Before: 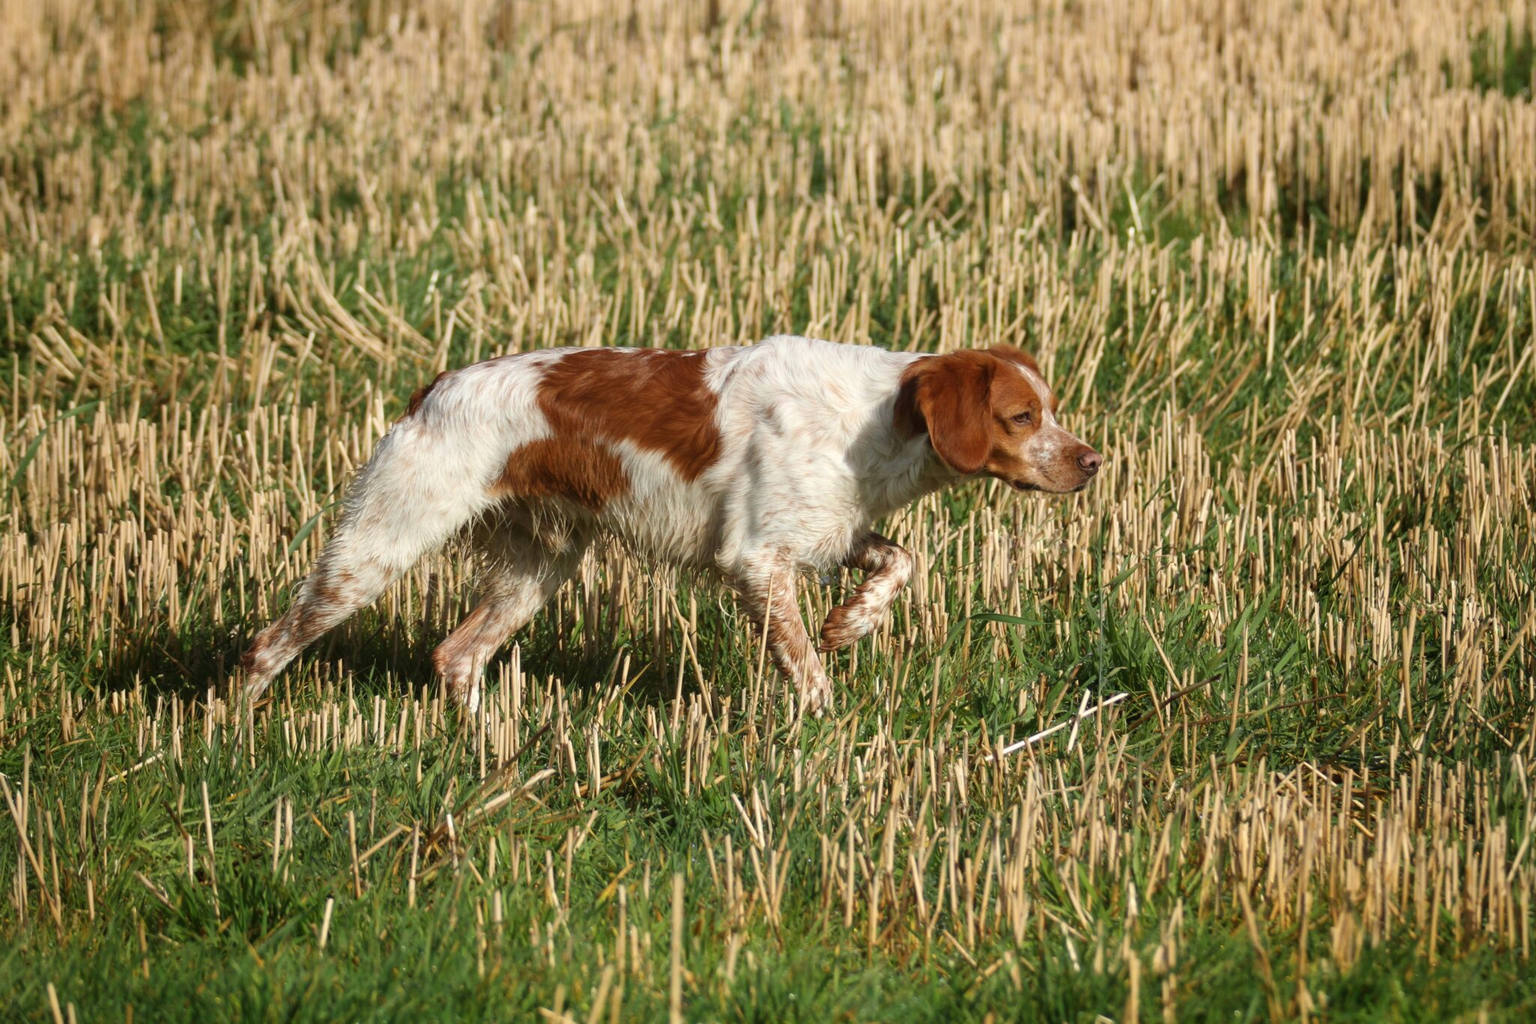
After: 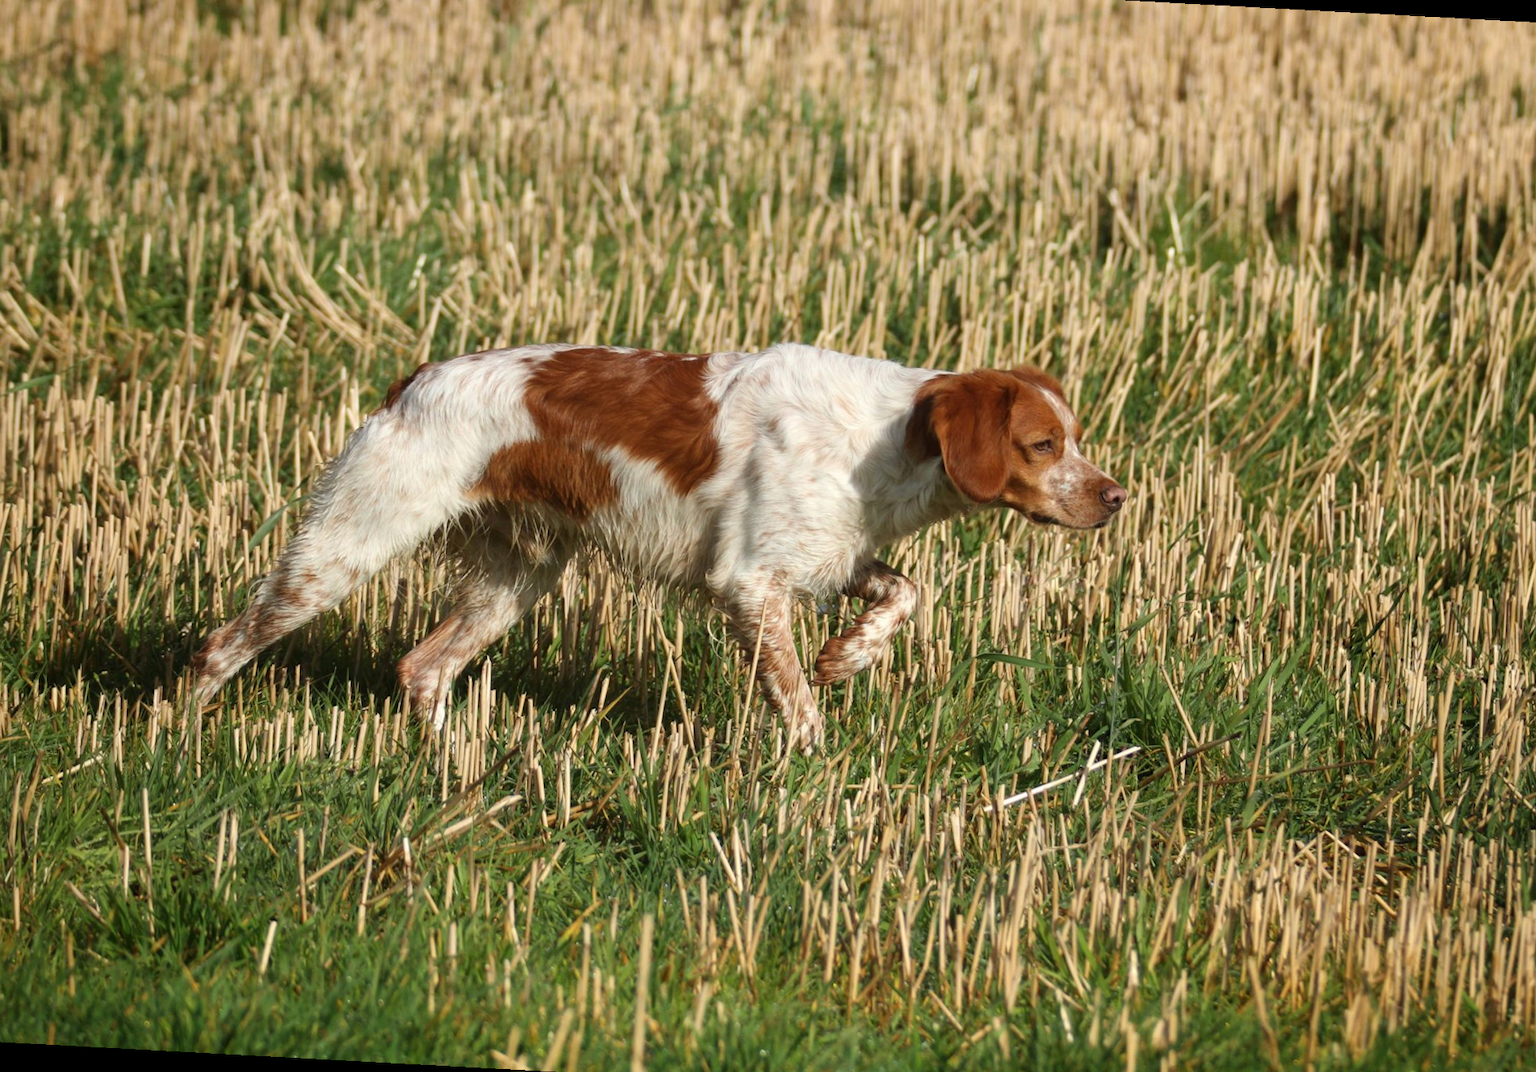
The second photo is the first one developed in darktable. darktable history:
crop and rotate: angle -3.07°, left 5.157%, top 5.221%, right 4.773%, bottom 4.345%
